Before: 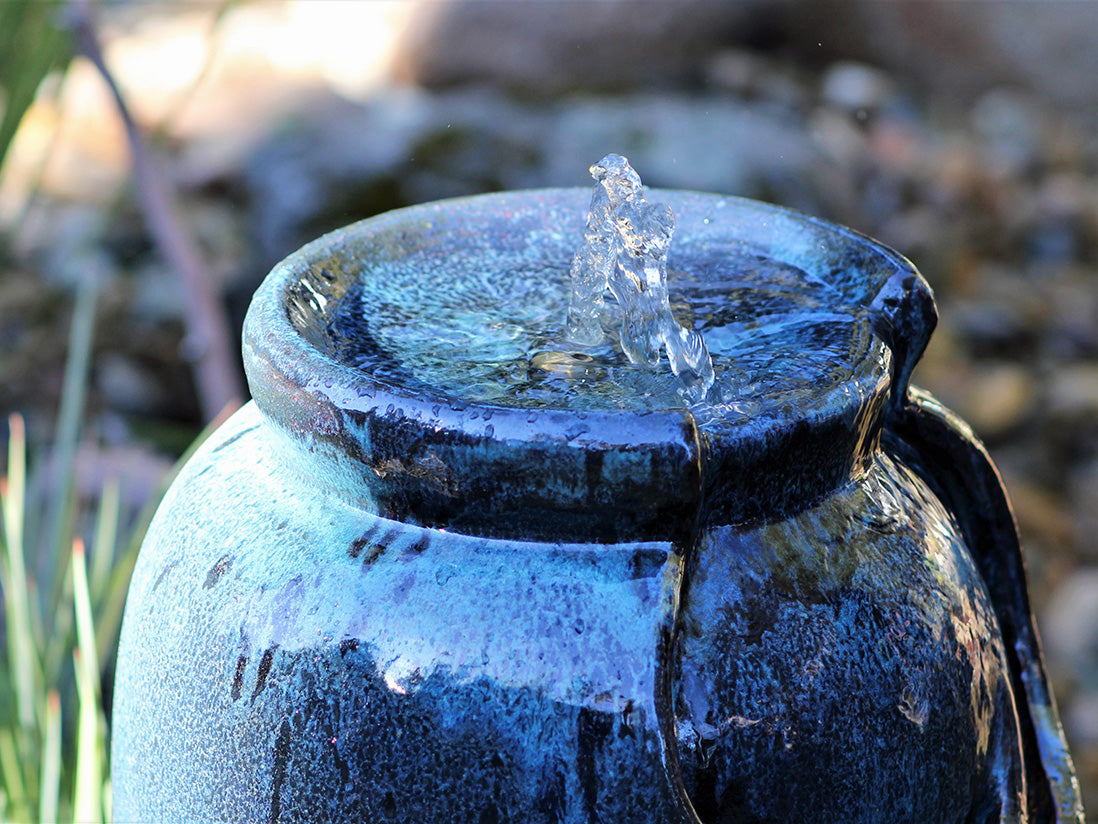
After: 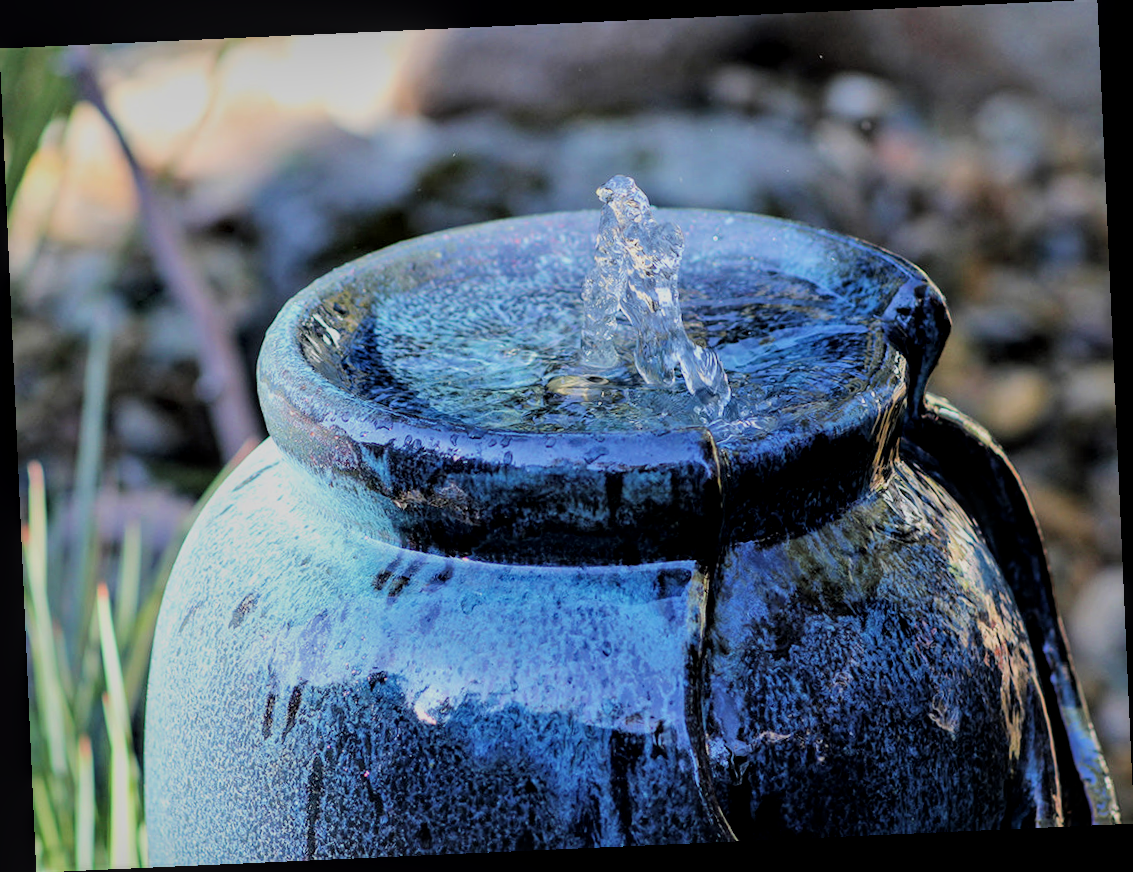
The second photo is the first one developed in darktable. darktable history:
filmic rgb: black relative exposure -7.65 EV, white relative exposure 4.56 EV, hardness 3.61, color science v6 (2022)
local contrast: on, module defaults
rotate and perspective: rotation -2.56°, automatic cropping off
